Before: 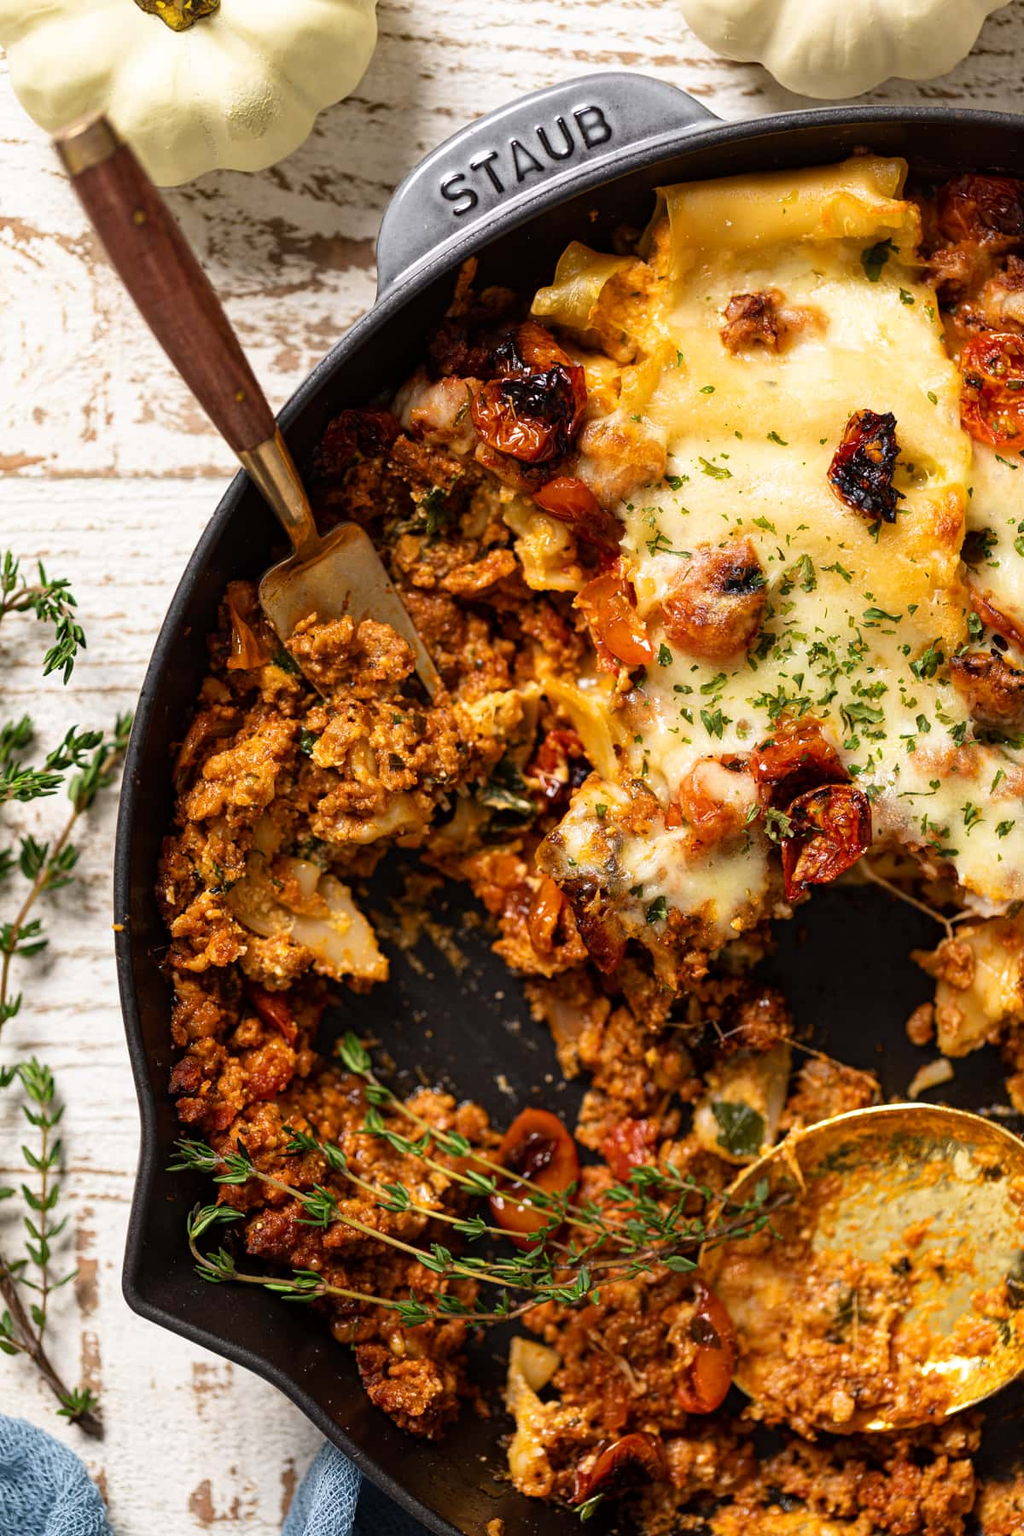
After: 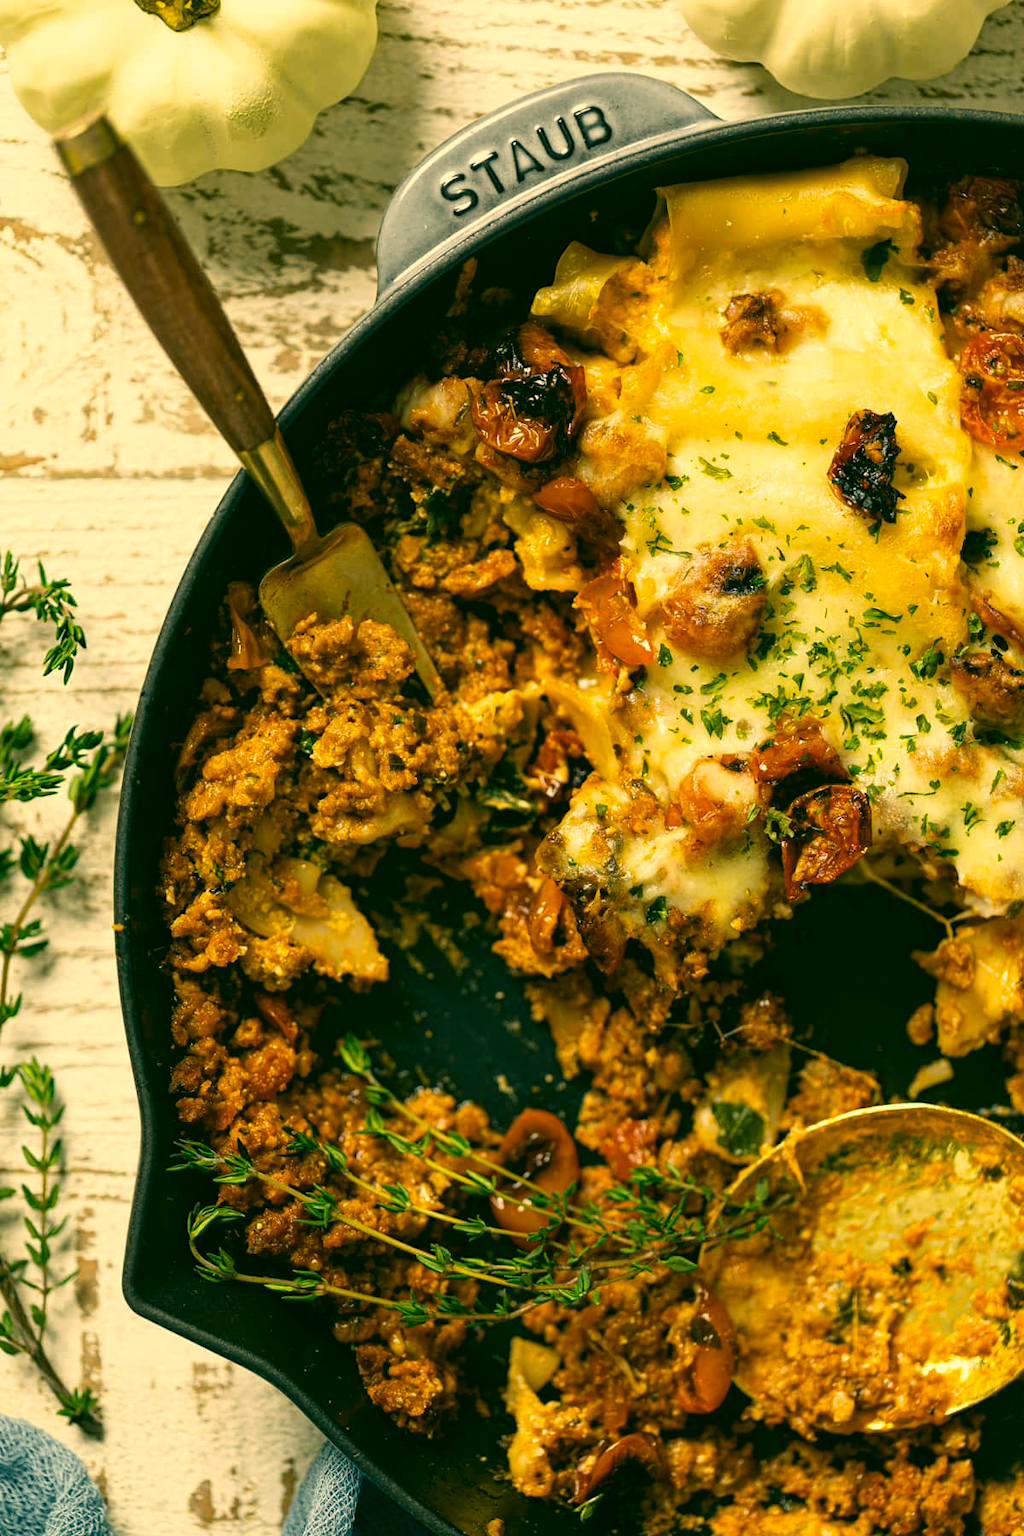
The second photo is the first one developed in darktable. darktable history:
tone equalizer: on, module defaults
color correction: highlights a* 5.62, highlights b* 33.57, shadows a* -25.86, shadows b* 4.02
